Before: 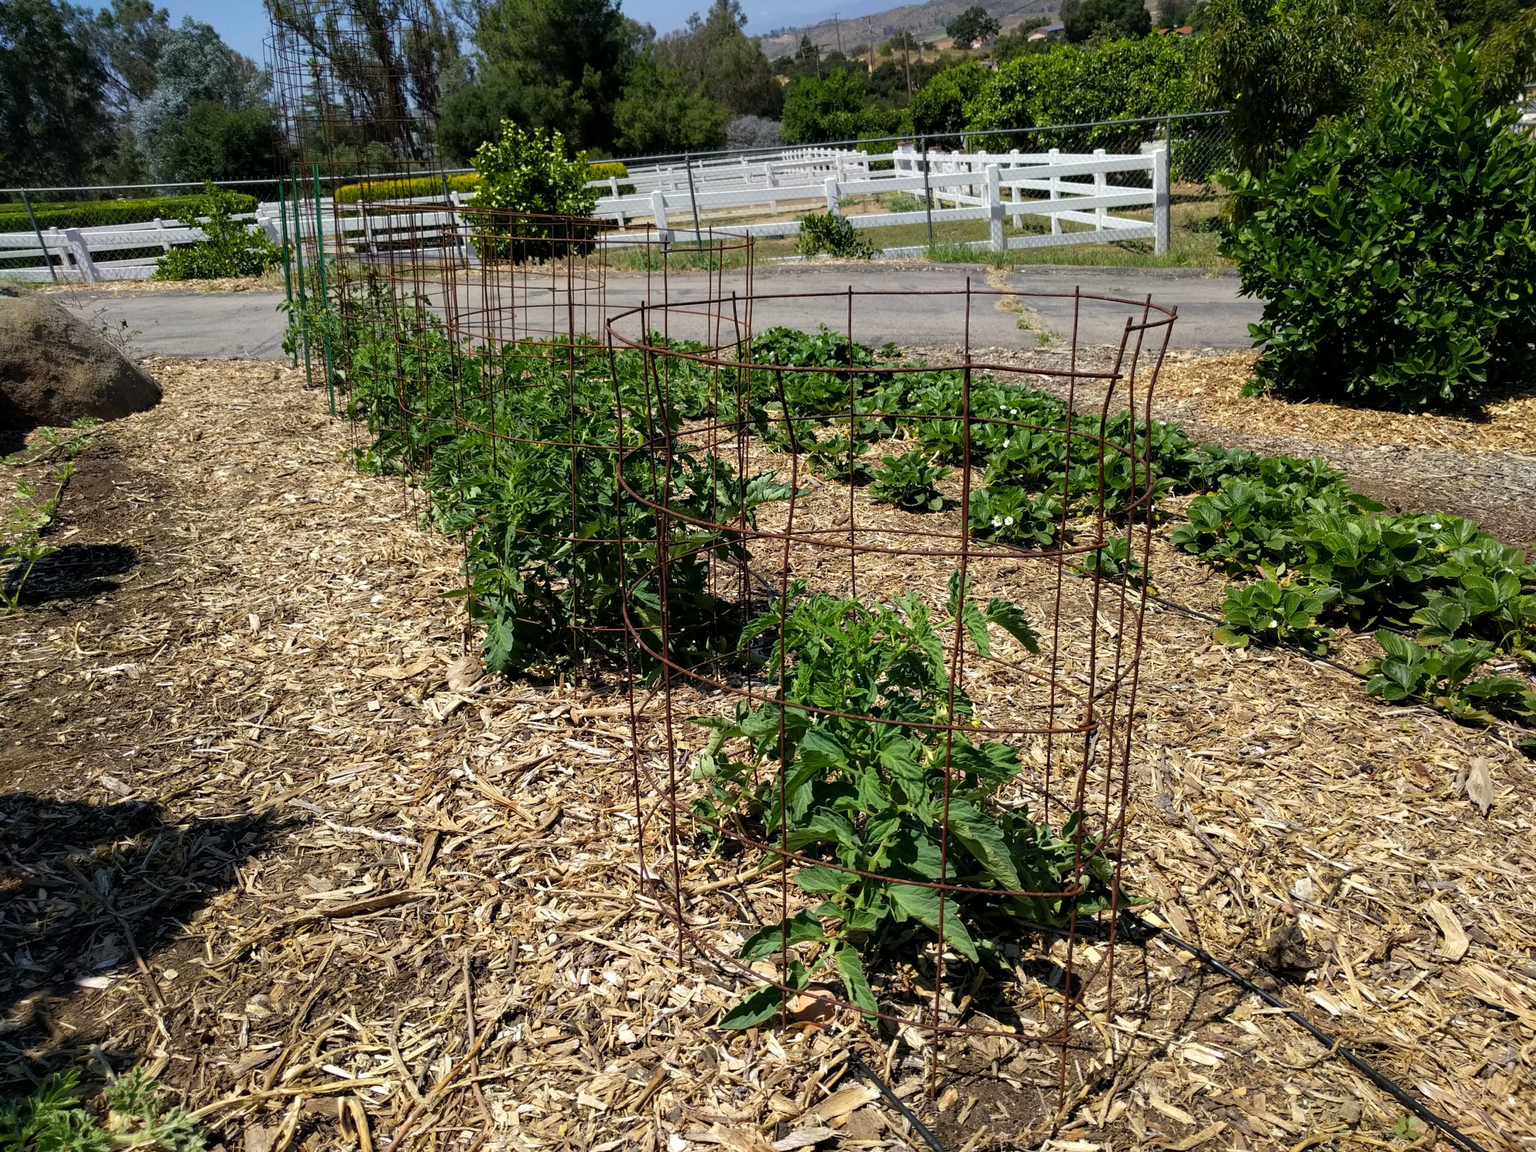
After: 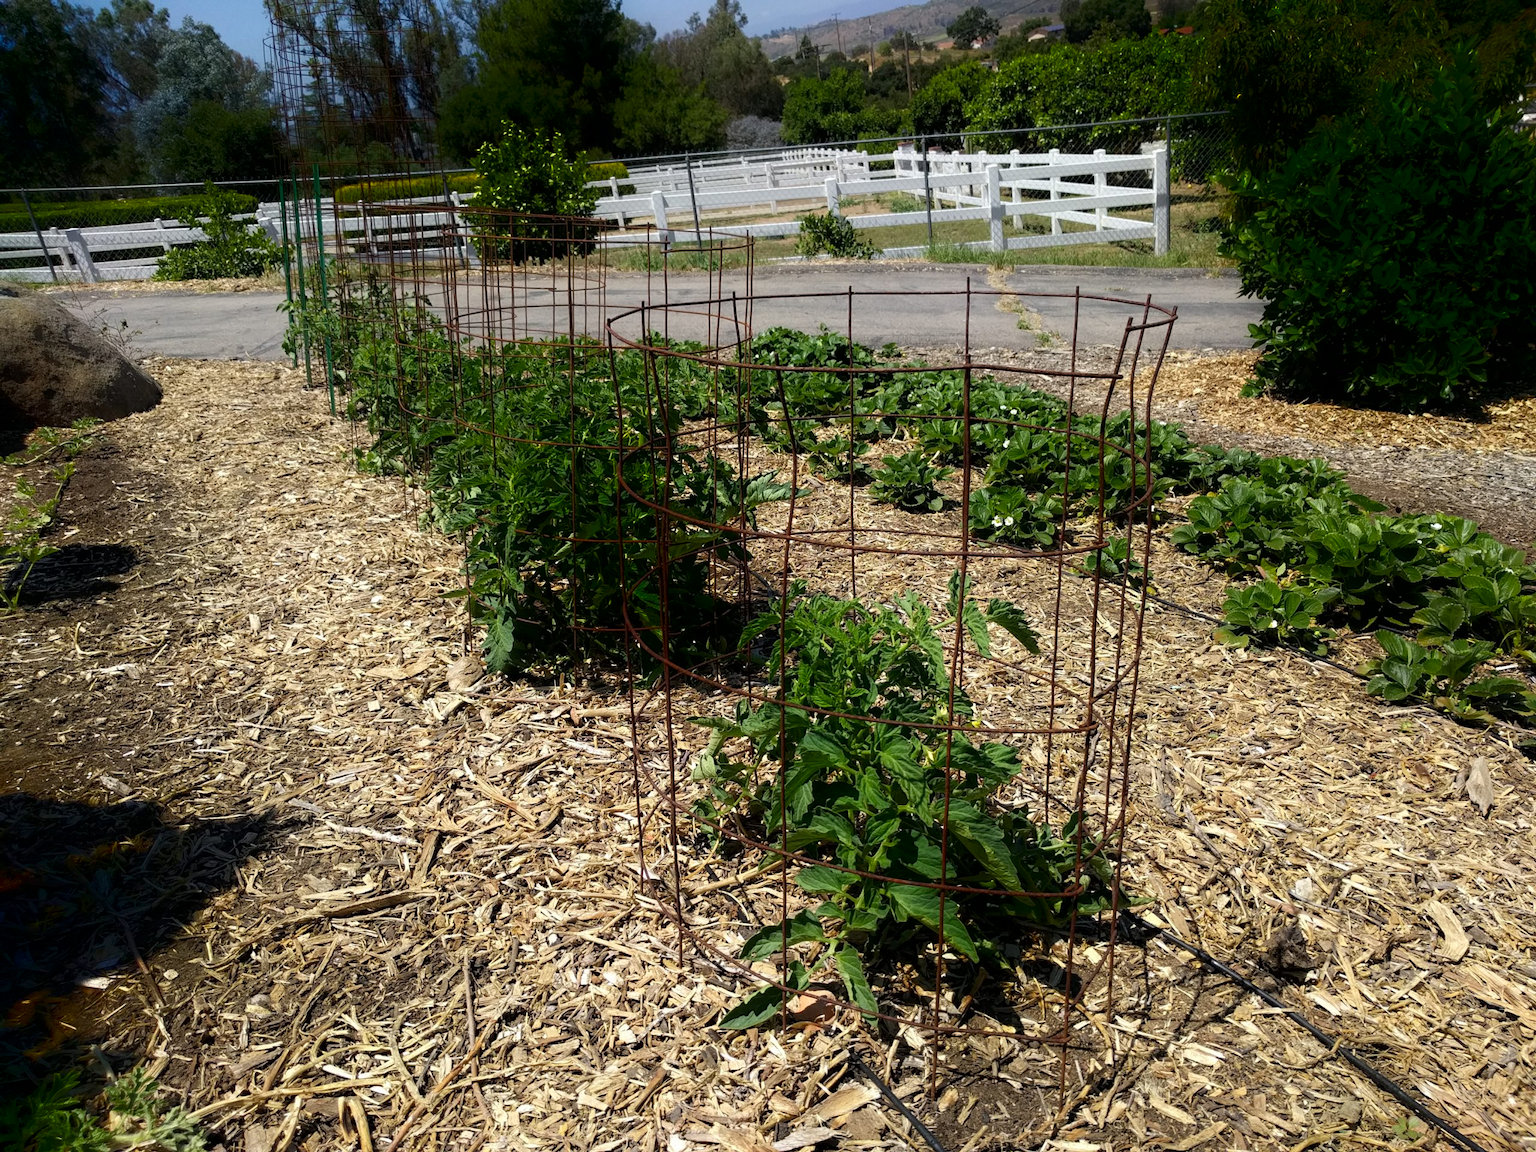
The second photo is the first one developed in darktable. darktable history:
shadows and highlights: shadows -89.03, highlights 89.38, soften with gaussian
